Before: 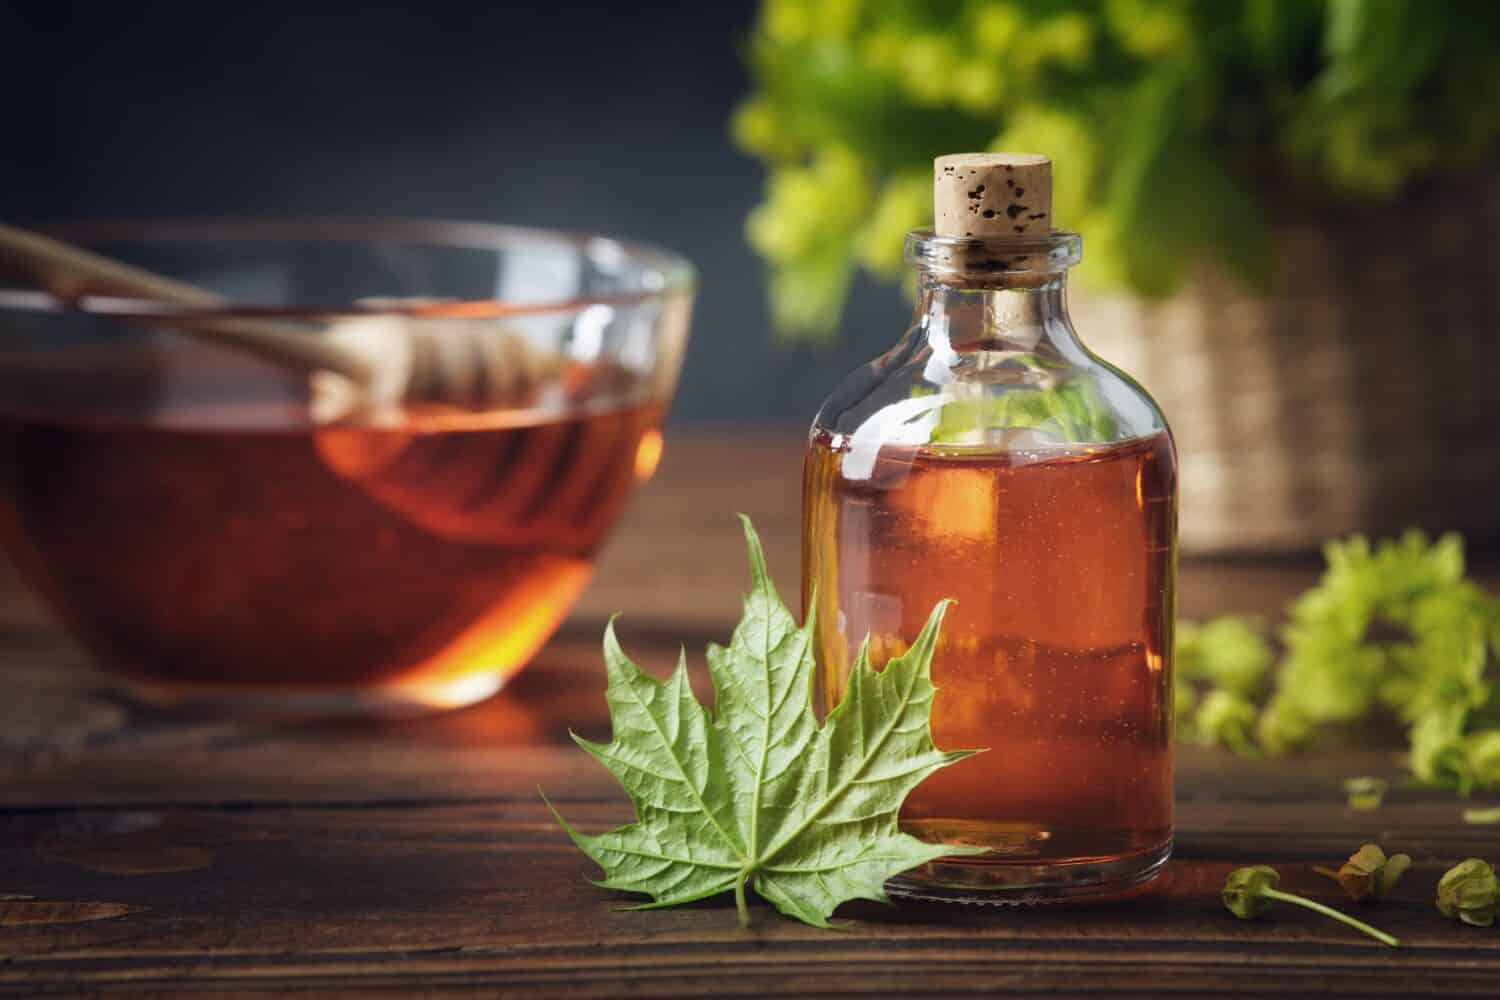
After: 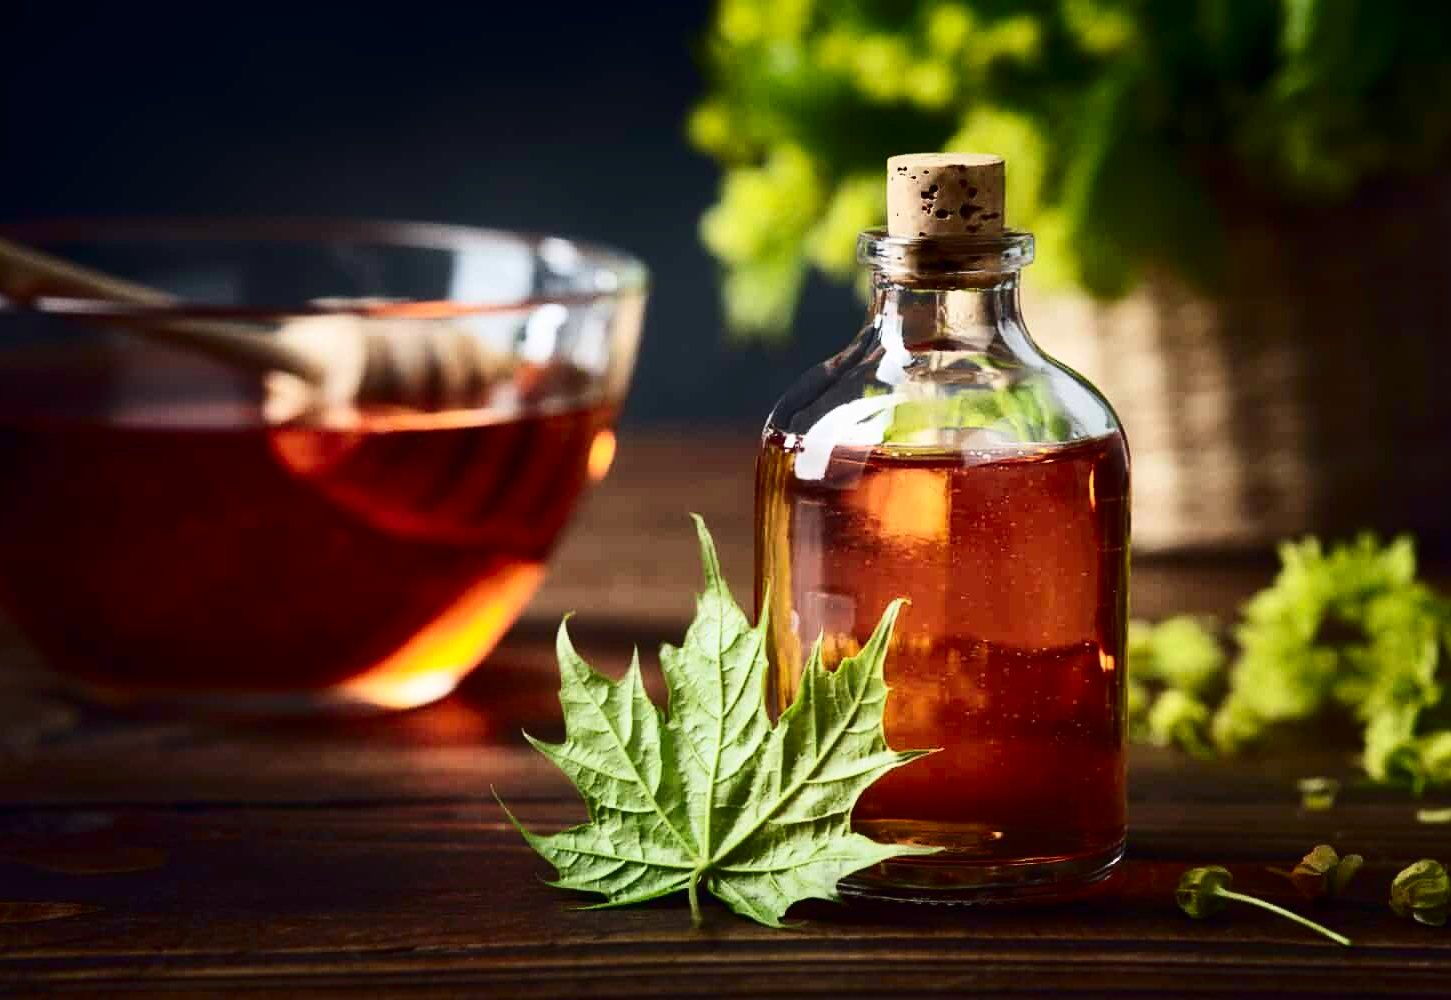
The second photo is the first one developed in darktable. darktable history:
sharpen: amount 0.201
crop and rotate: left 3.252%
contrast brightness saturation: contrast 0.338, brightness -0.069, saturation 0.165
